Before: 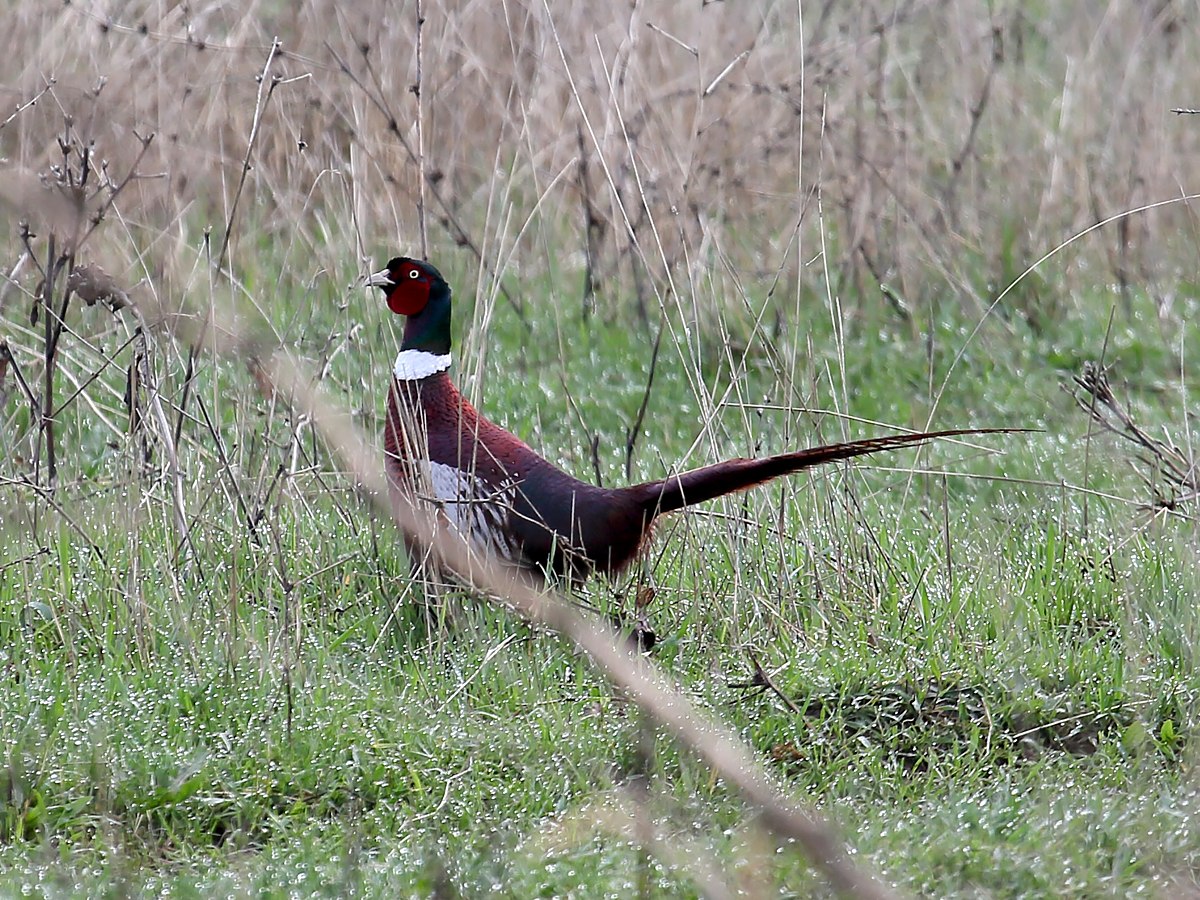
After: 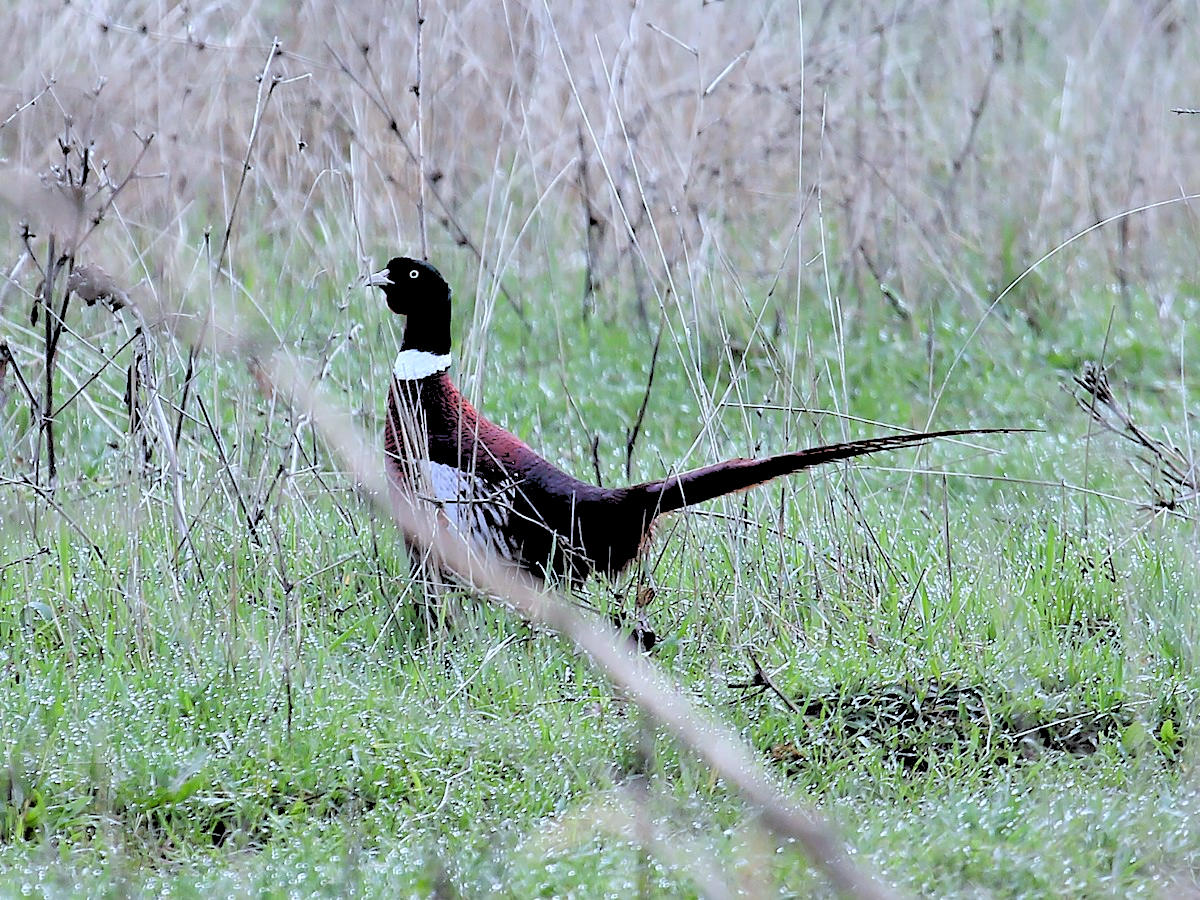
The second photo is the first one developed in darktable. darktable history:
rgb levels: levels [[0.027, 0.429, 0.996], [0, 0.5, 1], [0, 0.5, 1]]
white balance: red 0.924, blue 1.095
